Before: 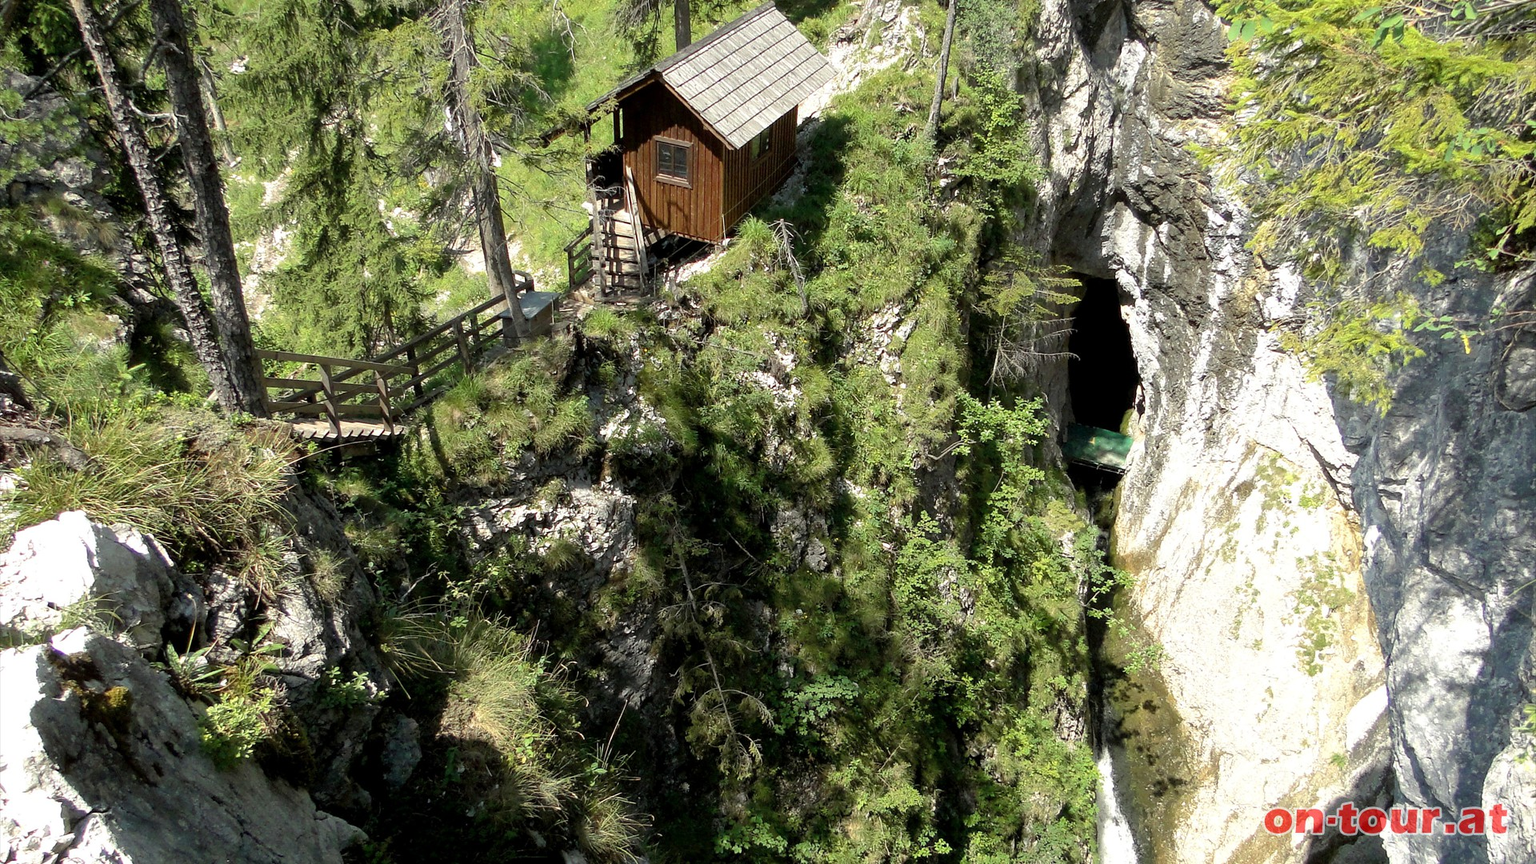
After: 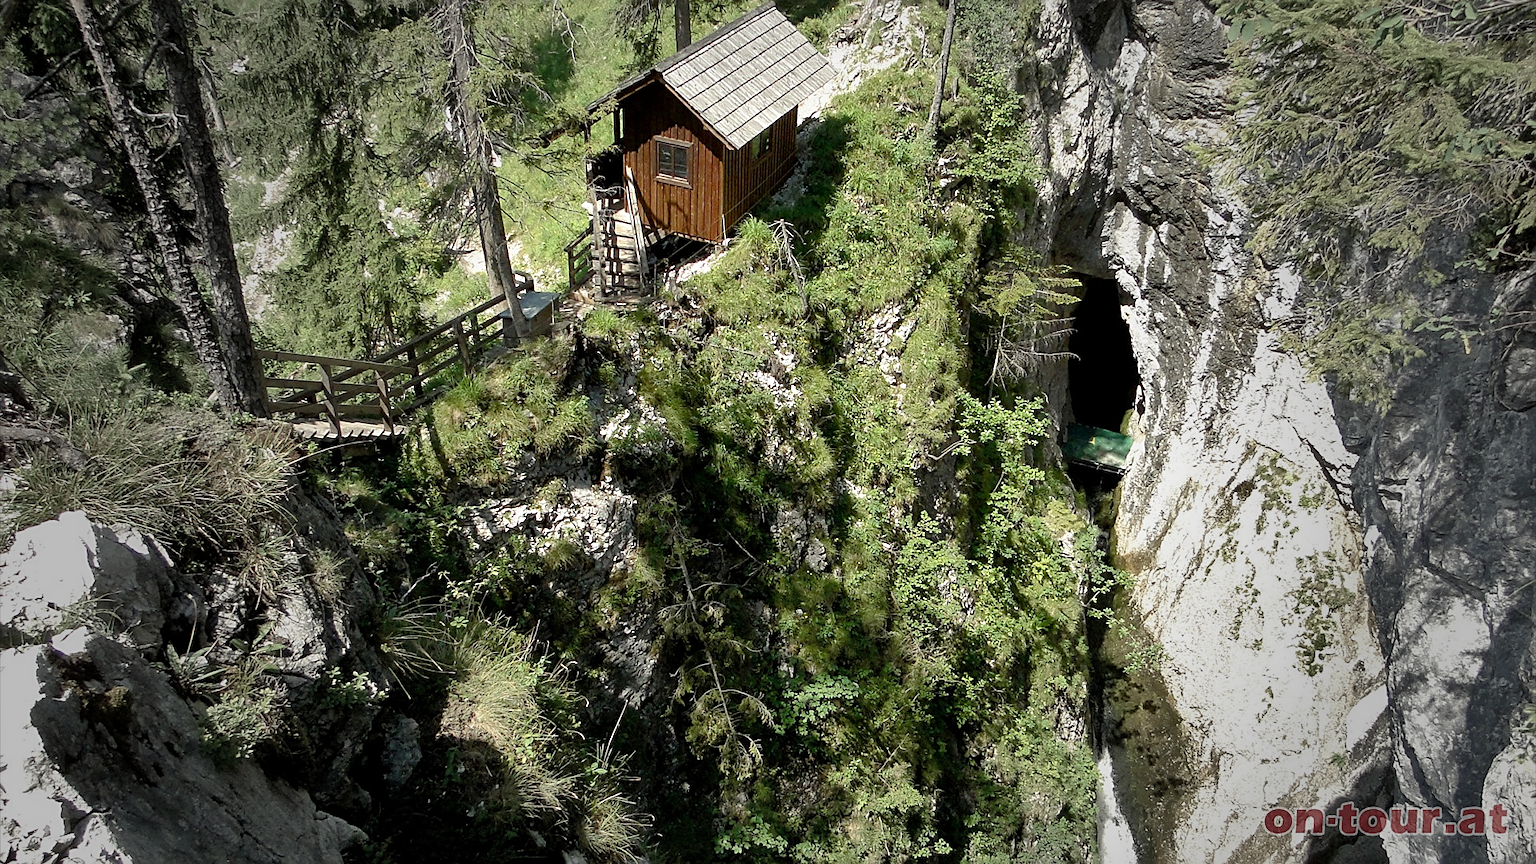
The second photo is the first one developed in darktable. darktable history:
shadows and highlights: radius 108.06, shadows 40.75, highlights -71.57, low approximation 0.01, soften with gaussian
sharpen: on, module defaults
vignetting: fall-off start 39.27%, fall-off radius 41.15%
color balance rgb: perceptual saturation grading › global saturation 0.651%, perceptual saturation grading › highlights -19.935%, perceptual saturation grading › shadows 19.104%
